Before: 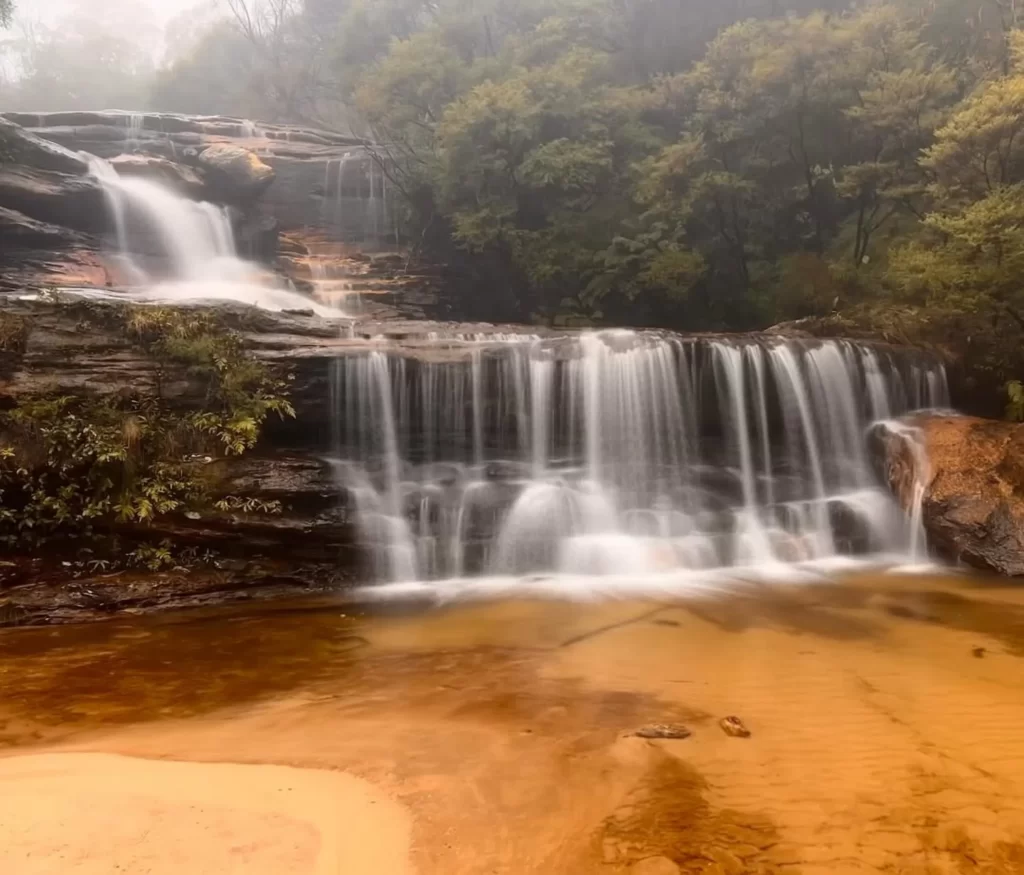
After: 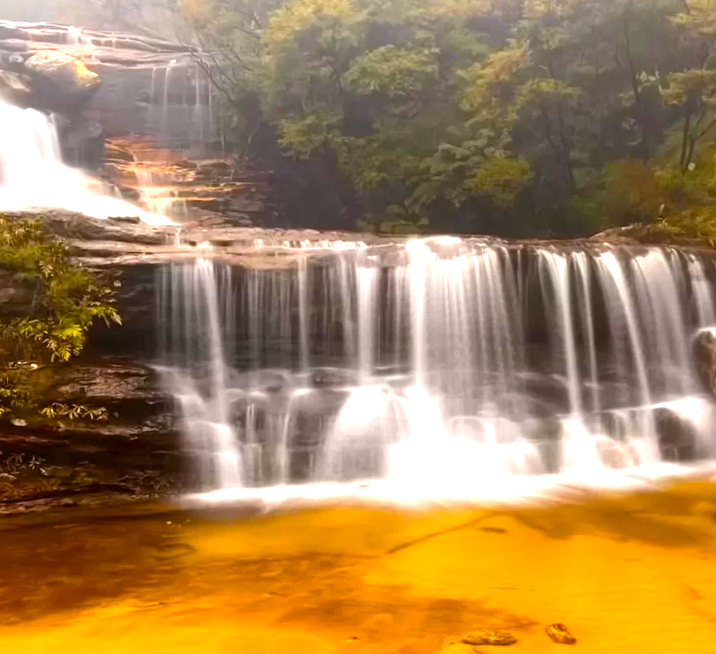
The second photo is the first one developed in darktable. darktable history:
crop and rotate: left 17.046%, top 10.659%, right 12.989%, bottom 14.553%
color balance rgb: linear chroma grading › global chroma 10%, perceptual saturation grading › global saturation 40%, perceptual brilliance grading › global brilliance 30%, global vibrance 20%
